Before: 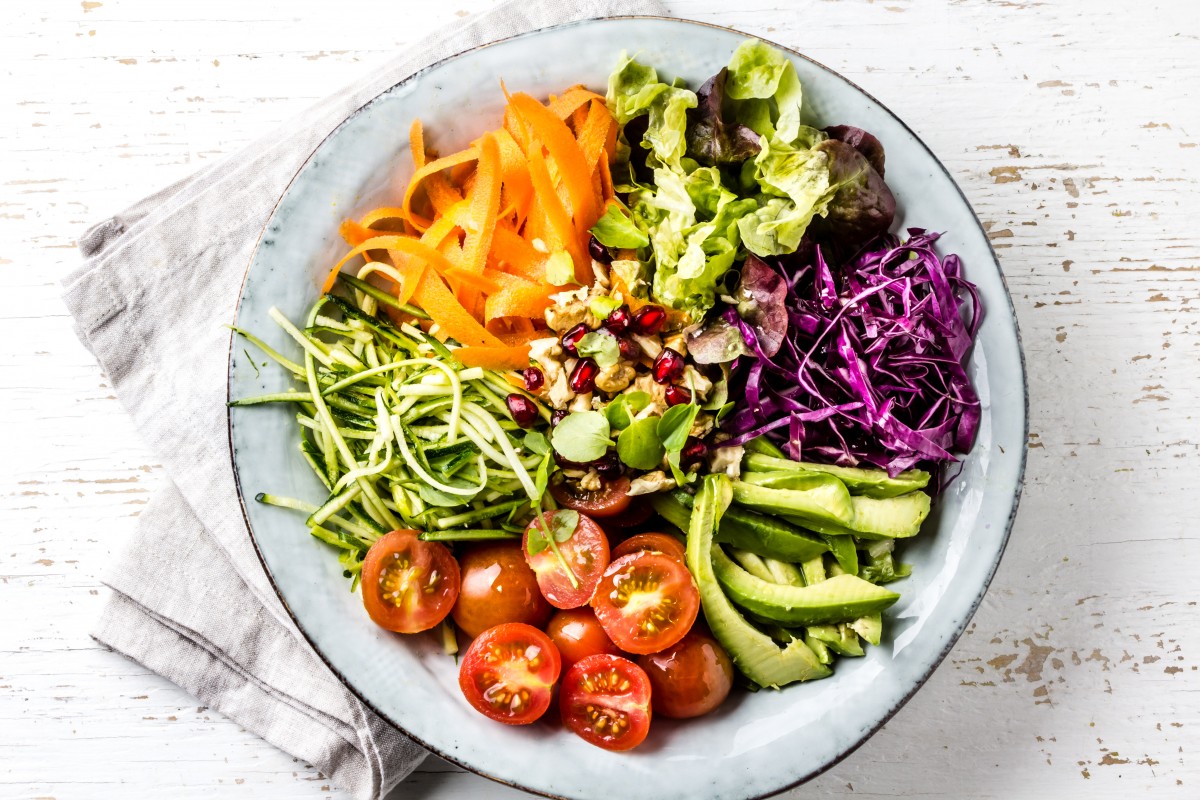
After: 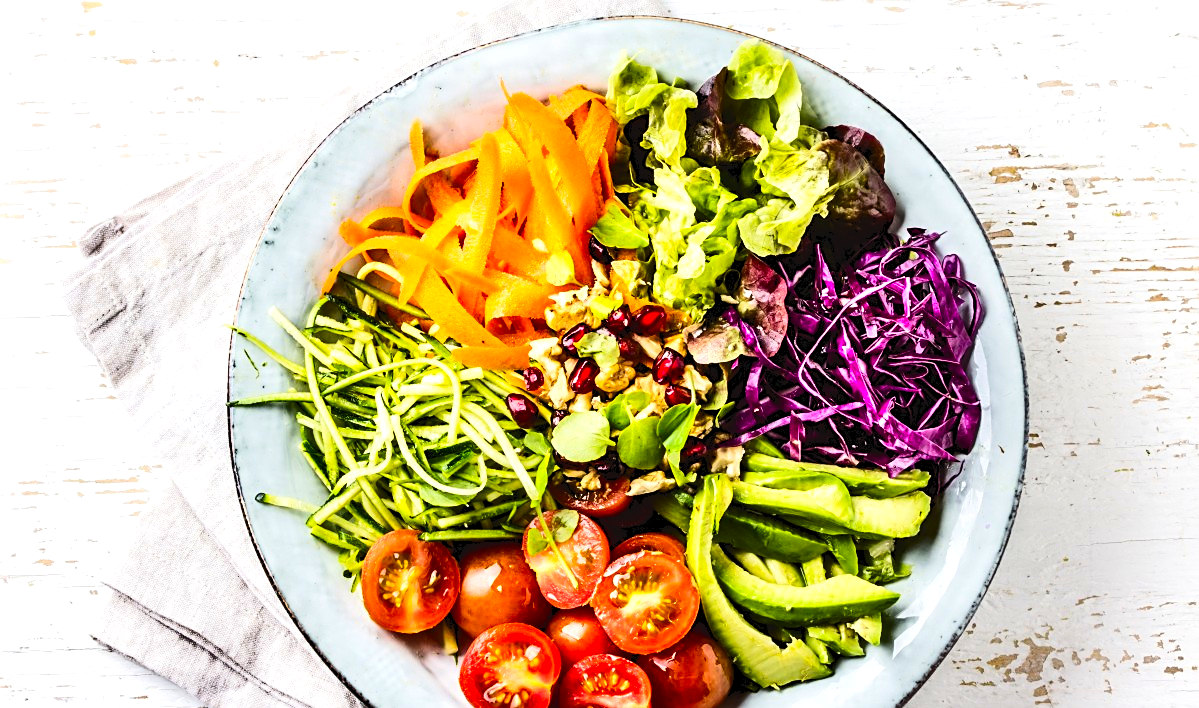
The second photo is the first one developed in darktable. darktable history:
sharpen: amount 0.497
crop and rotate: top 0%, bottom 11.419%
exposure: exposure 0.13 EV, compensate exposure bias true, compensate highlight preservation false
contrast brightness saturation: brightness -0.029, saturation 0.339
haze removal: adaptive false
levels: levels [0.026, 0.507, 0.987]
tone curve: curves: ch0 [(0, 0) (0.003, 0.077) (0.011, 0.079) (0.025, 0.085) (0.044, 0.095) (0.069, 0.109) (0.1, 0.124) (0.136, 0.142) (0.177, 0.169) (0.224, 0.207) (0.277, 0.267) (0.335, 0.347) (0.399, 0.442) (0.468, 0.54) (0.543, 0.635) (0.623, 0.726) (0.709, 0.813) (0.801, 0.882) (0.898, 0.934) (1, 1)], color space Lab, independent channels, preserve colors none
